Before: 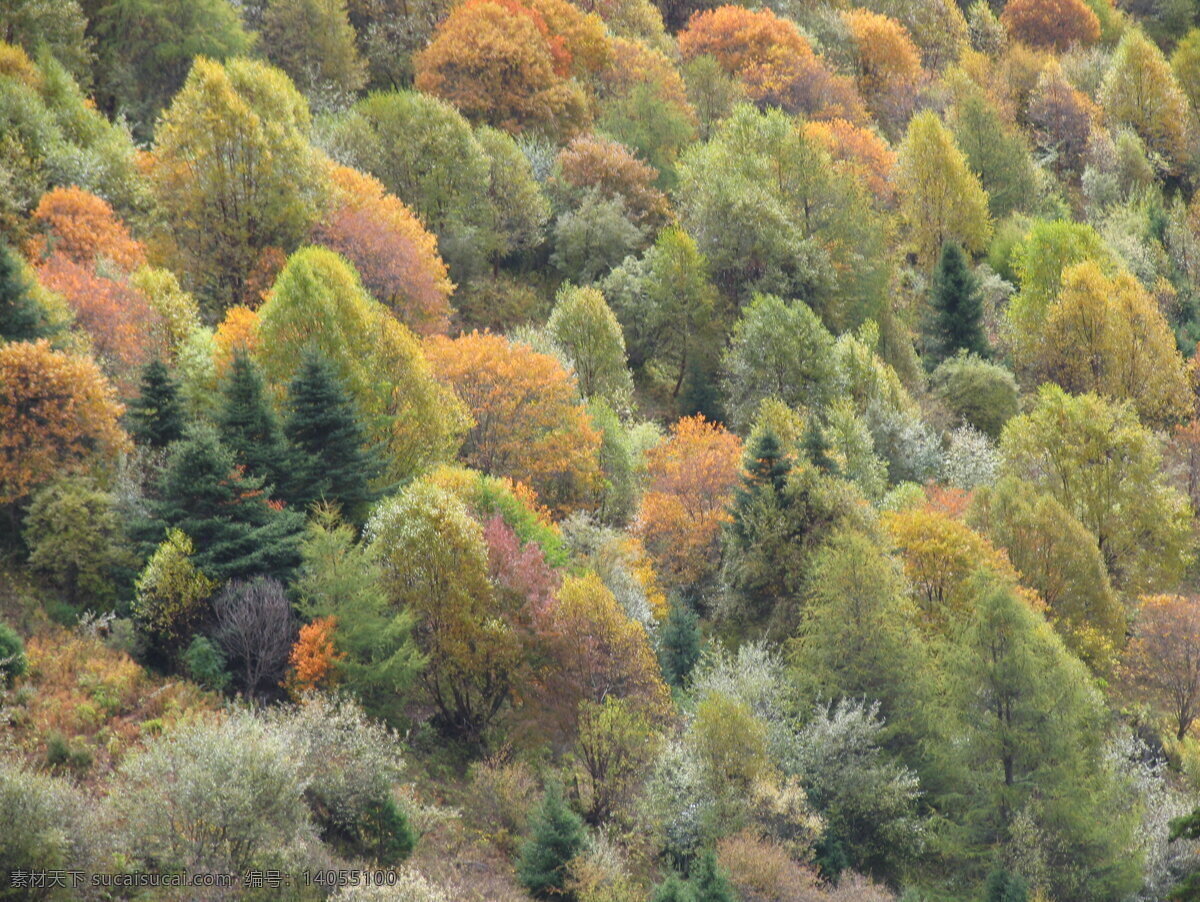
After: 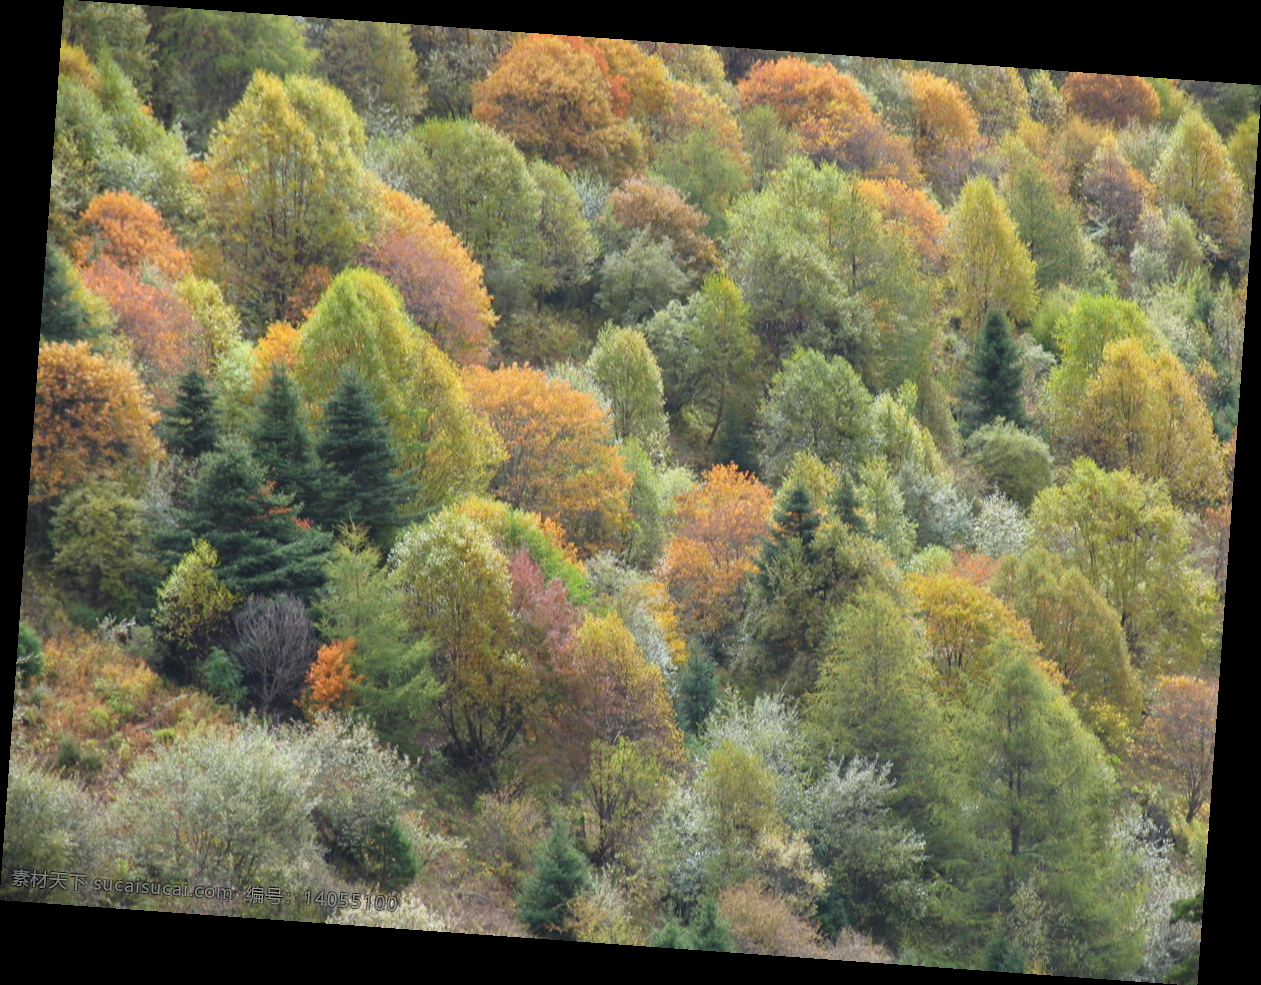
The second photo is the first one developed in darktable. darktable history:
white balance: red 0.978, blue 0.999
rotate and perspective: rotation 4.1°, automatic cropping off
